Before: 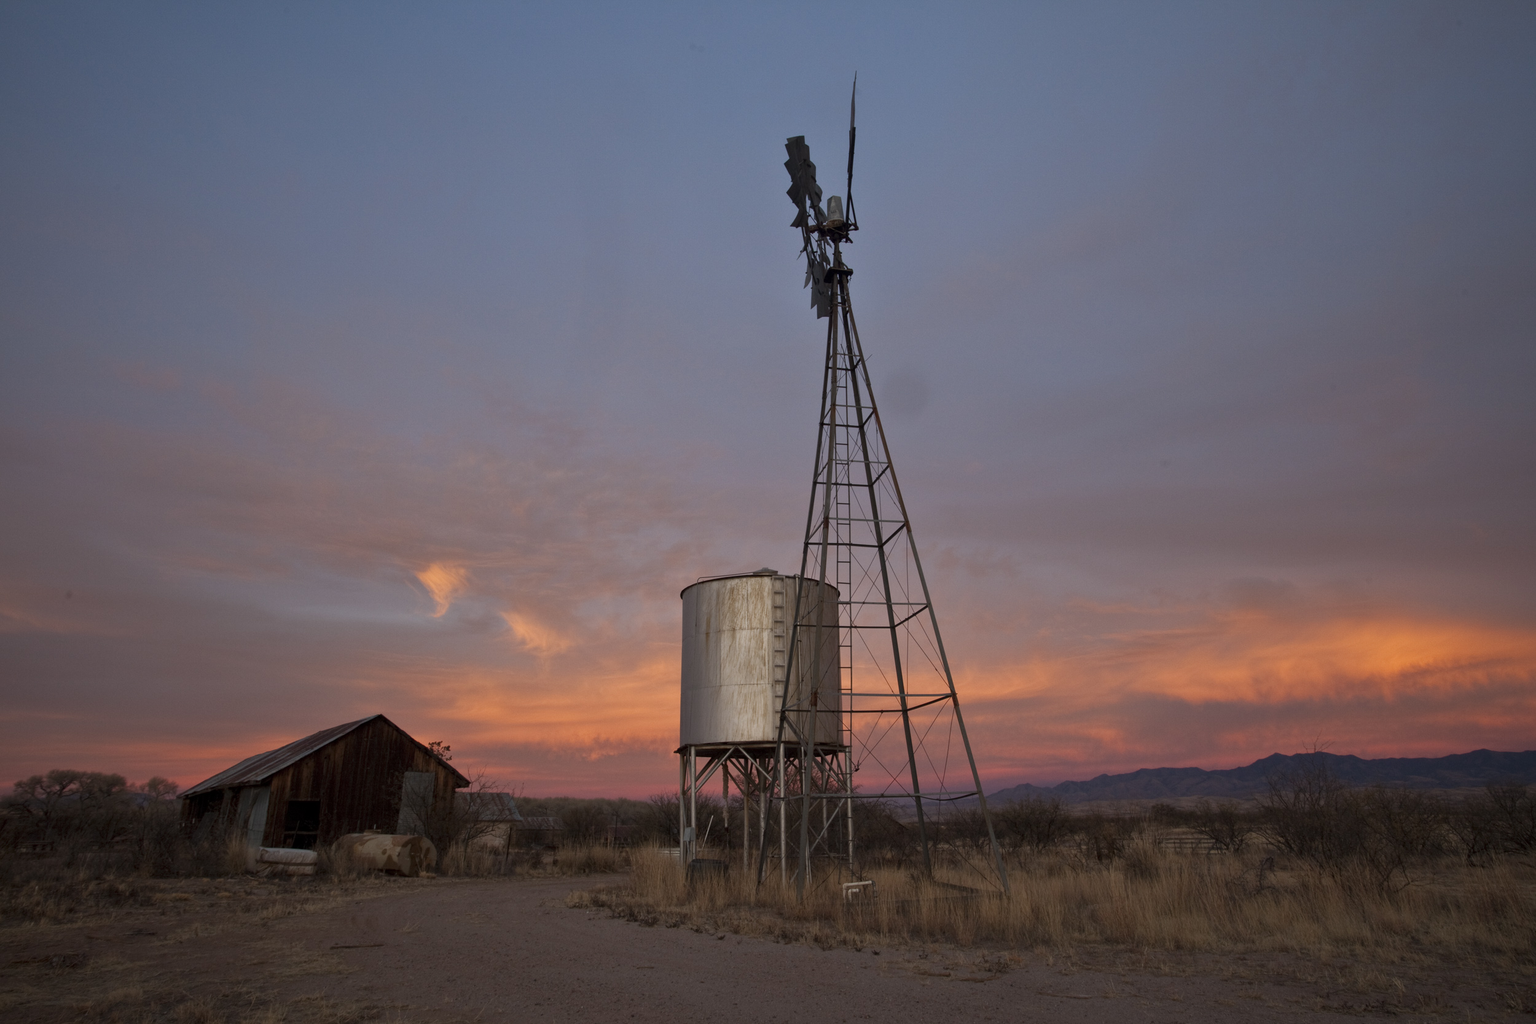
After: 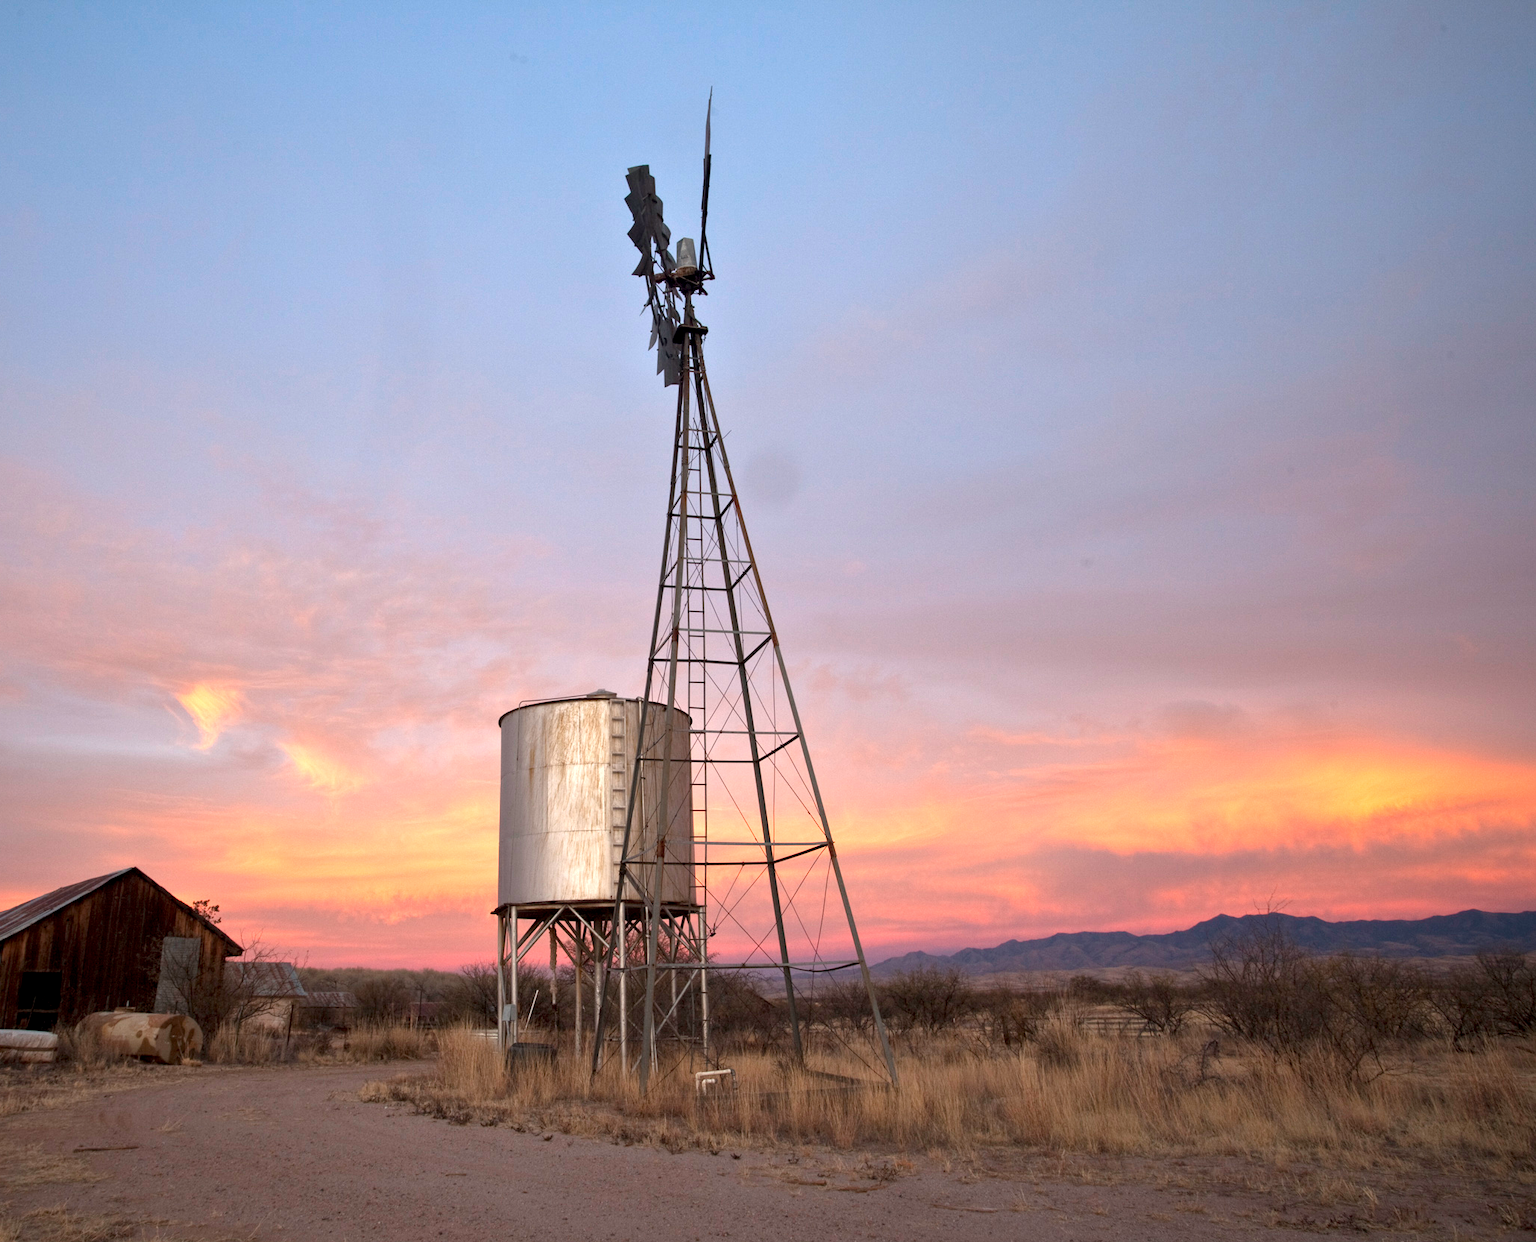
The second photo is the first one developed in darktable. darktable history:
crop: left 17.582%, bottom 0.031%
exposure: black level correction 0.001, exposure 1.398 EV, compensate exposure bias true, compensate highlight preservation false
